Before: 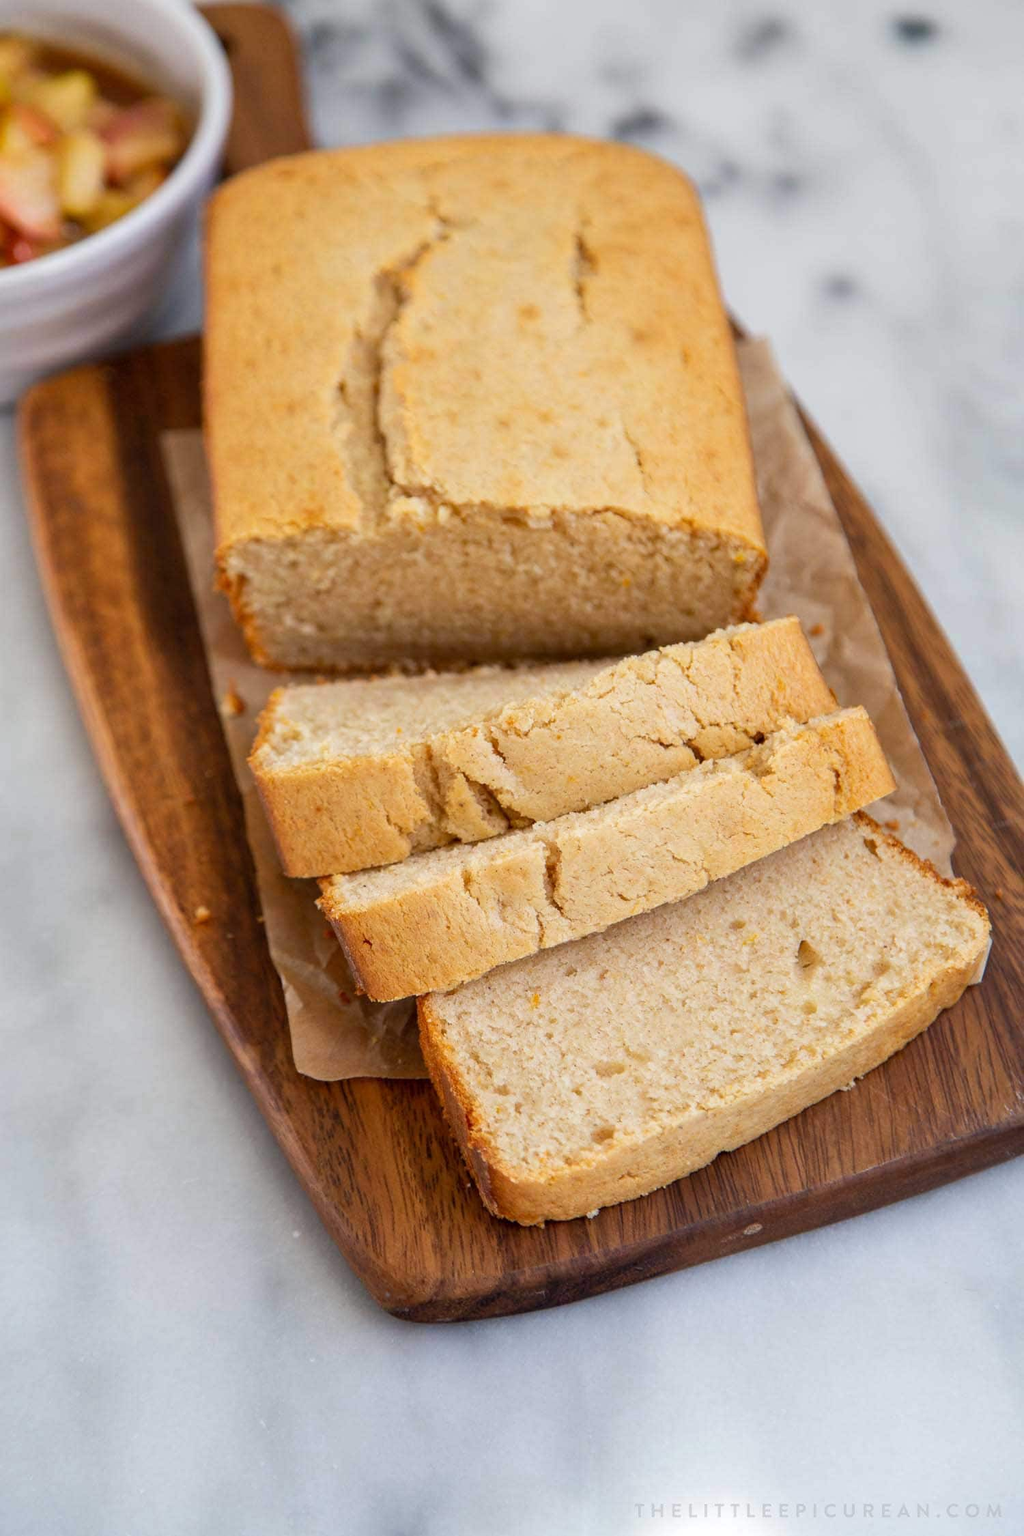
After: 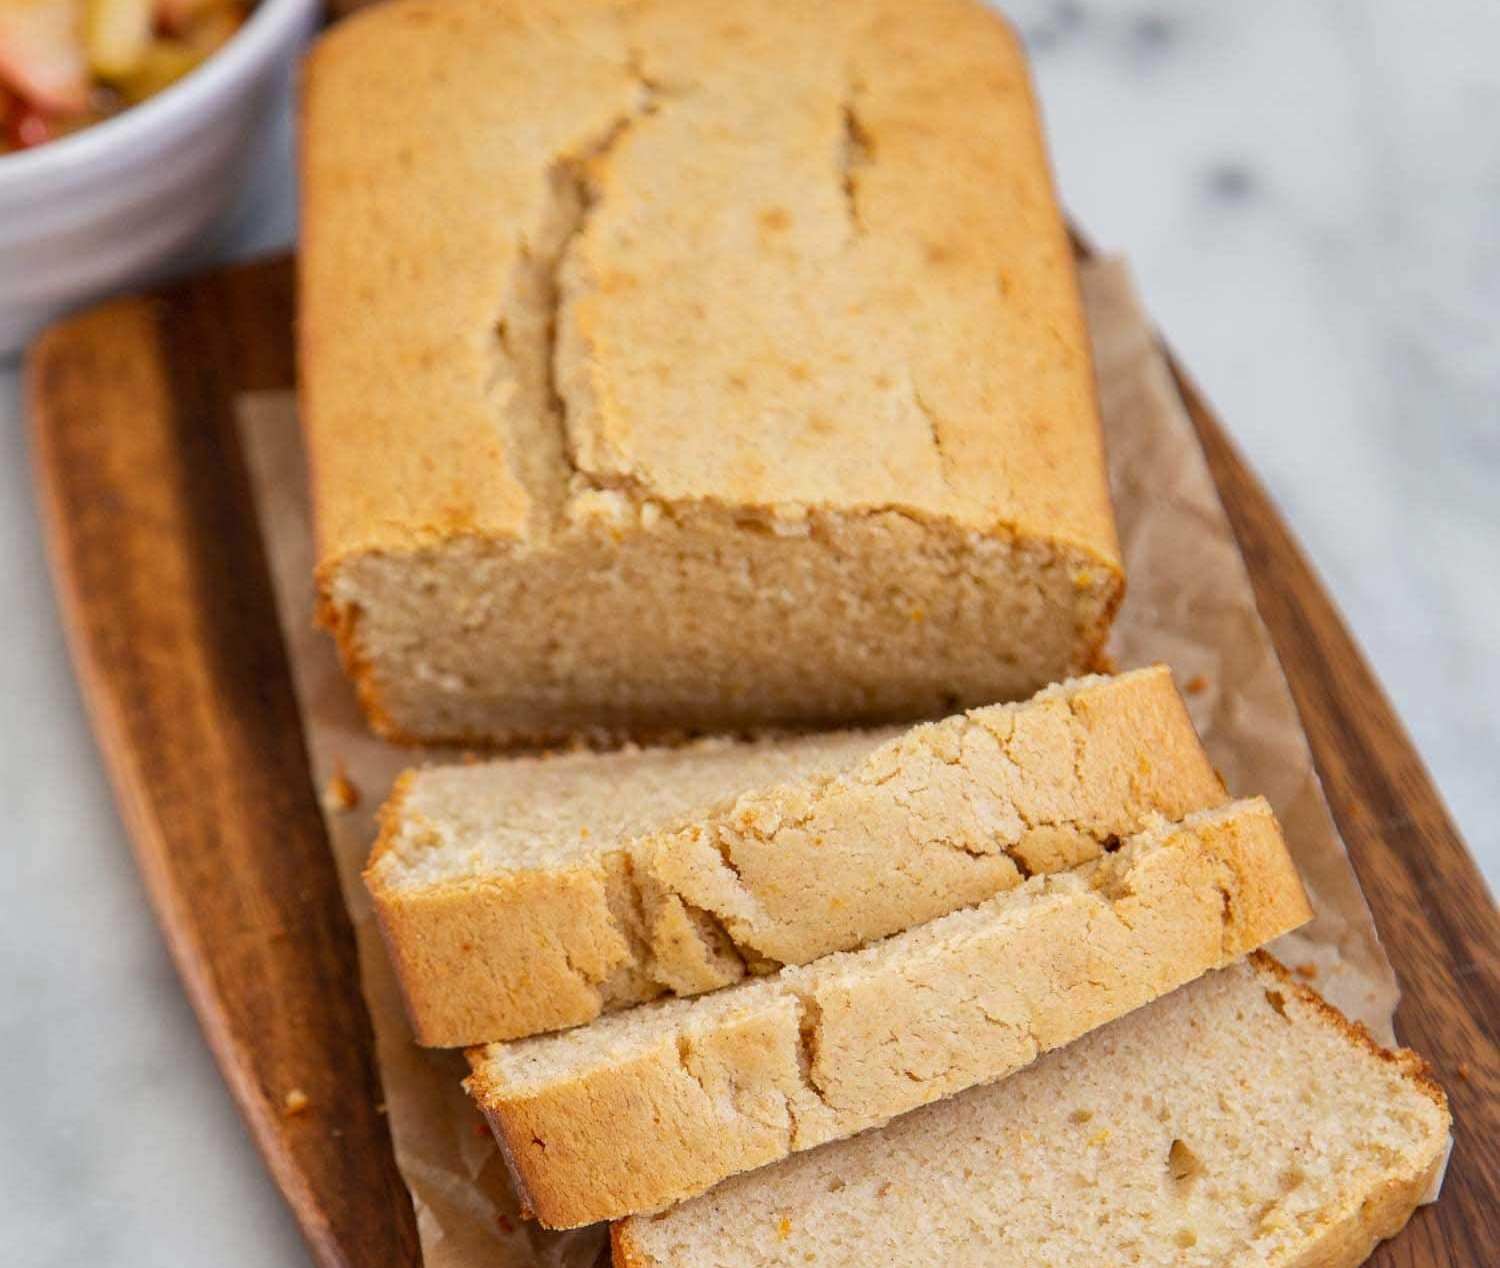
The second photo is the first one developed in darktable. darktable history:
crop and rotate: top 10.584%, bottom 33.048%
